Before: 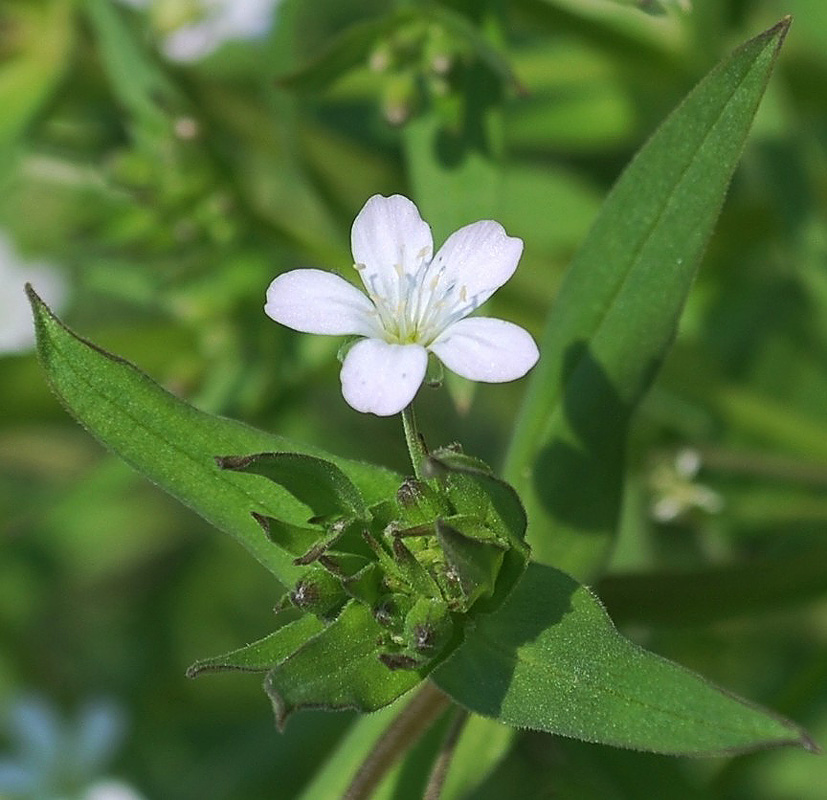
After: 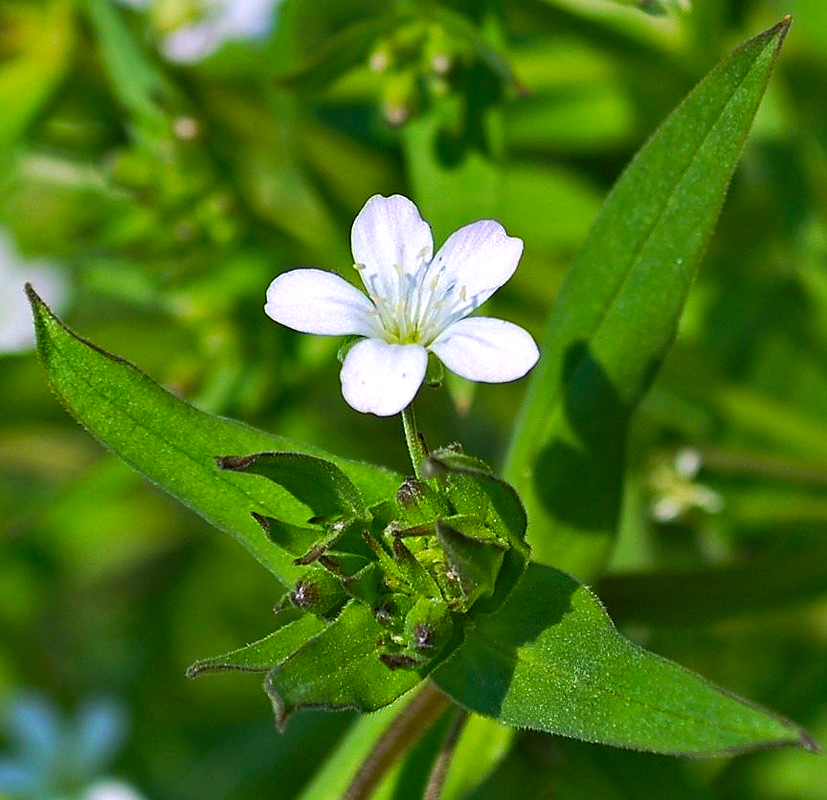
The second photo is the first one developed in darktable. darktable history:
contrast equalizer: octaves 7, y [[0.6 ×6], [0.55 ×6], [0 ×6], [0 ×6], [0 ×6]], mix 0.79
velvia: strength 32.39%, mid-tones bias 0.207
